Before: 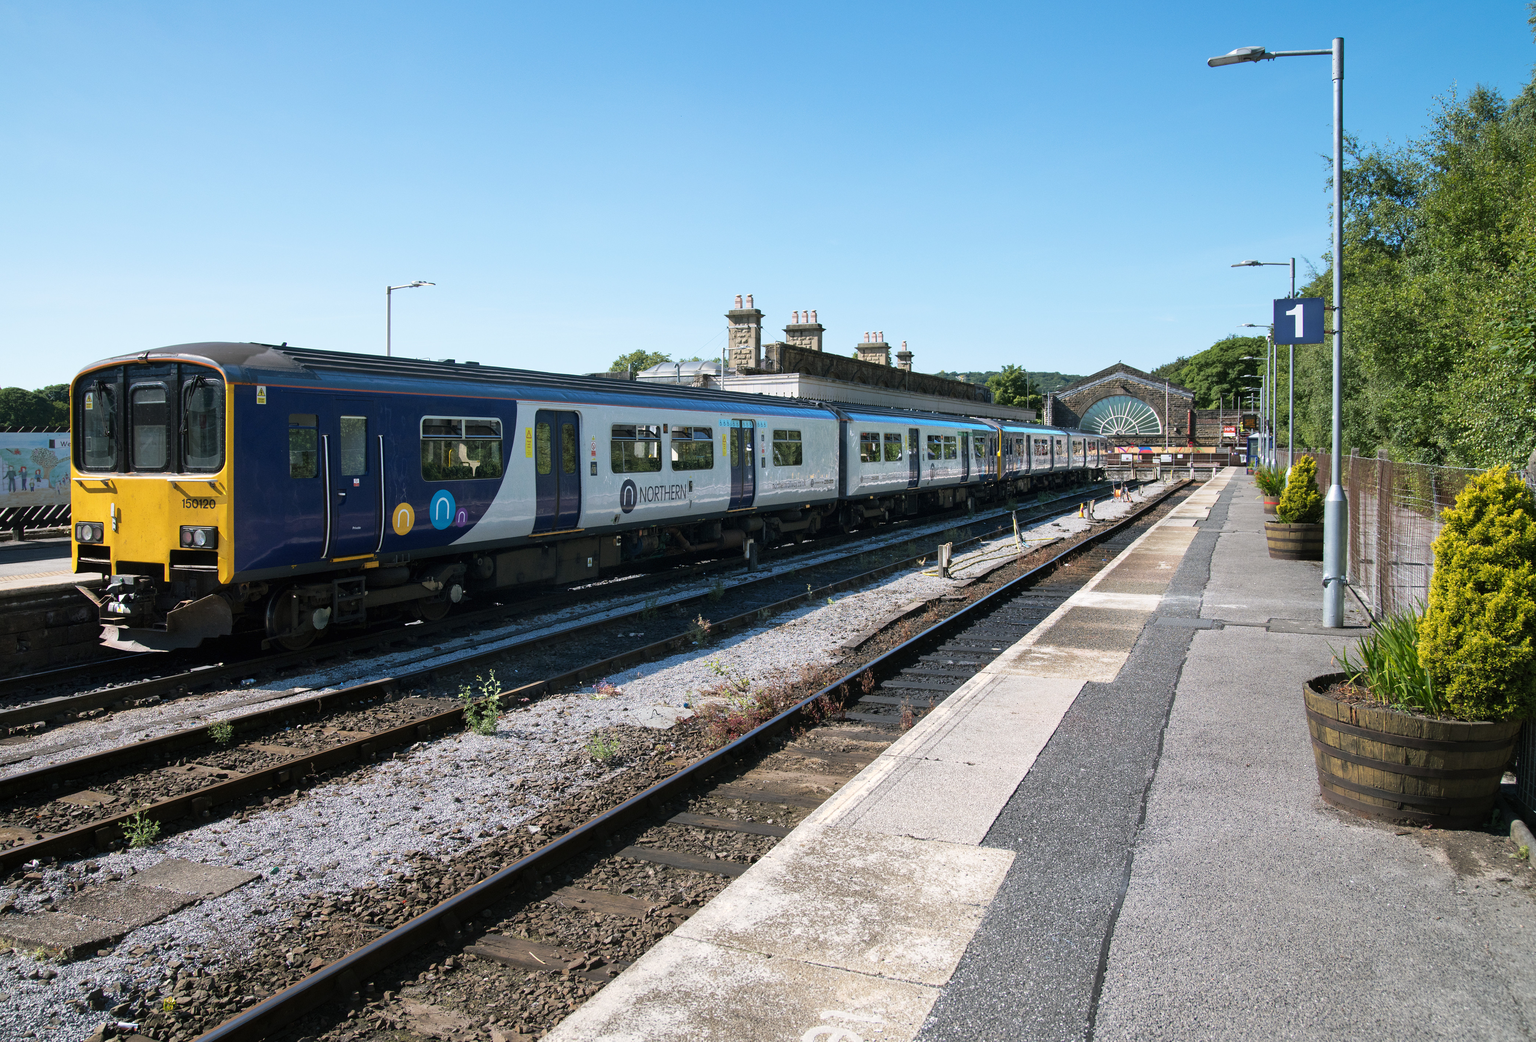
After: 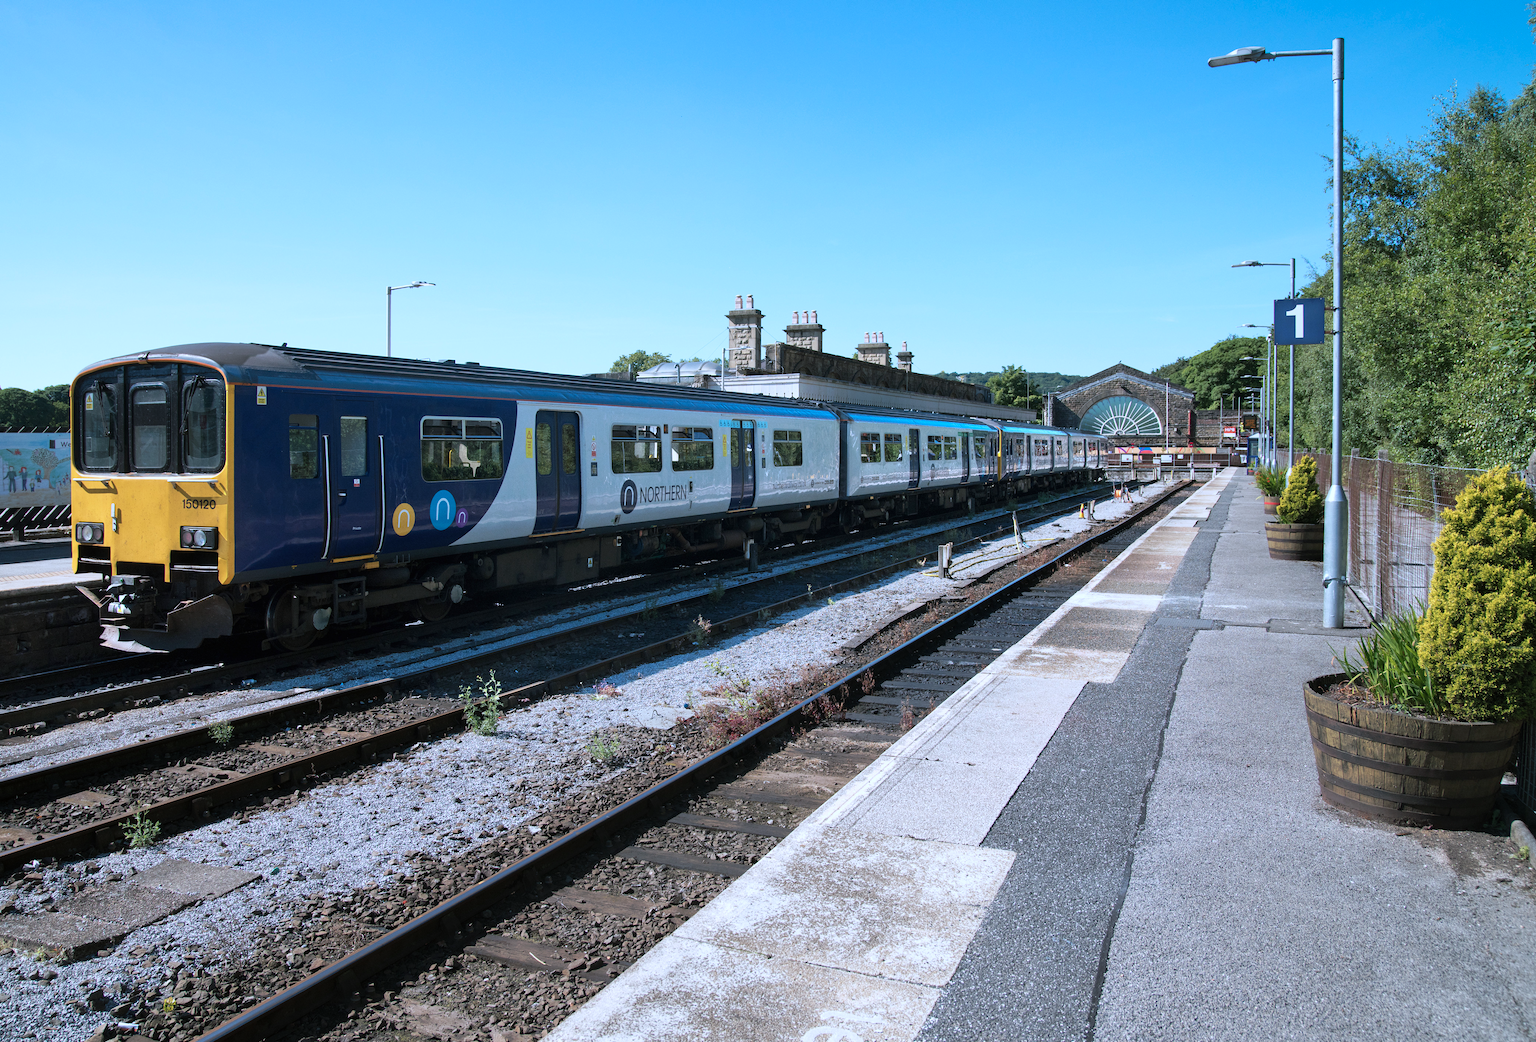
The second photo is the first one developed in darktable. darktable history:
color correction: highlights a* -2.24, highlights b* -18.1
